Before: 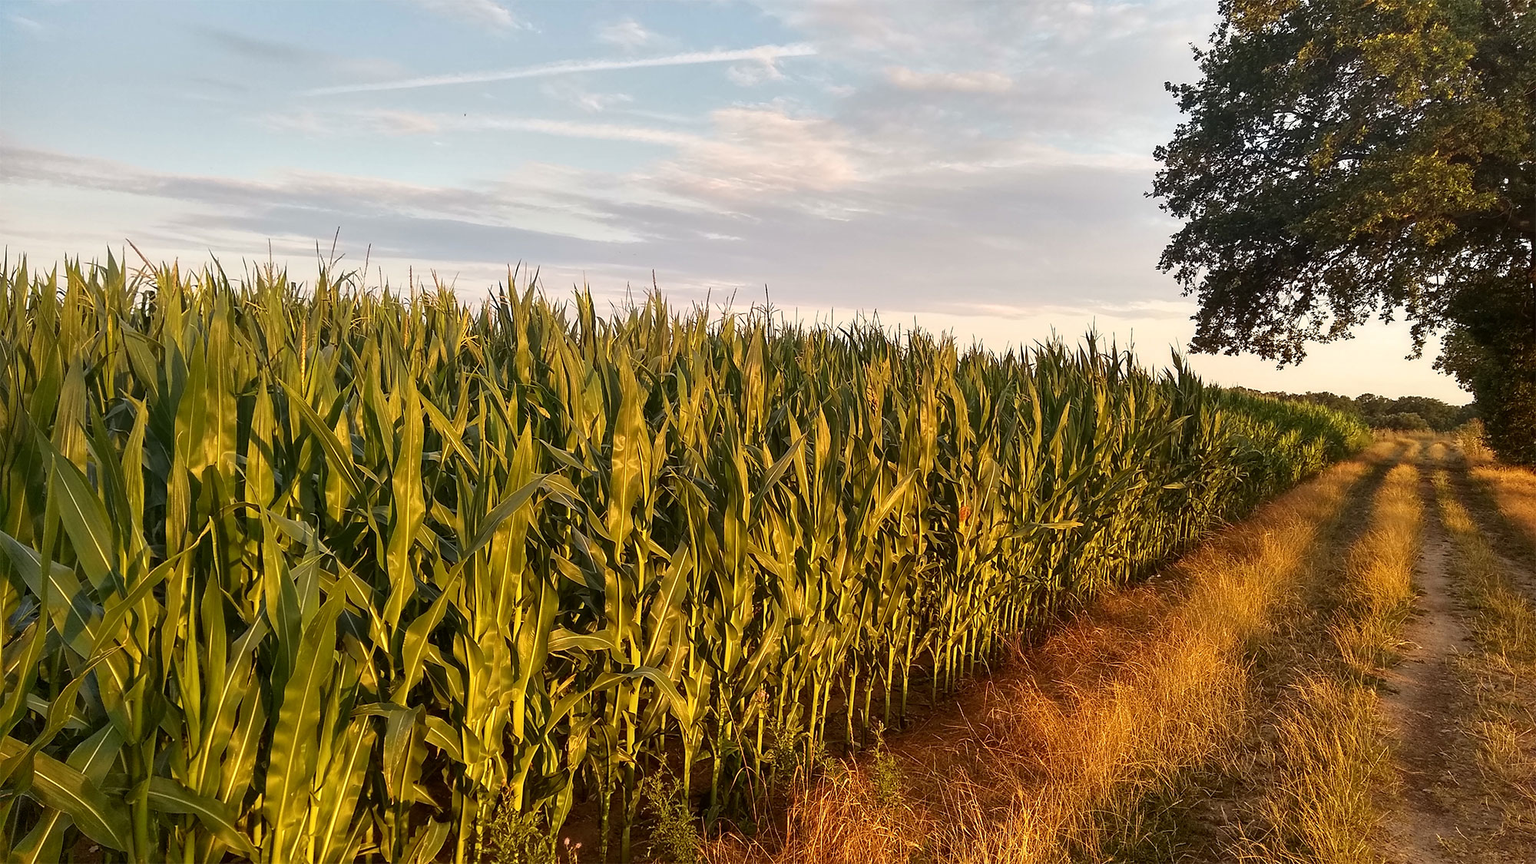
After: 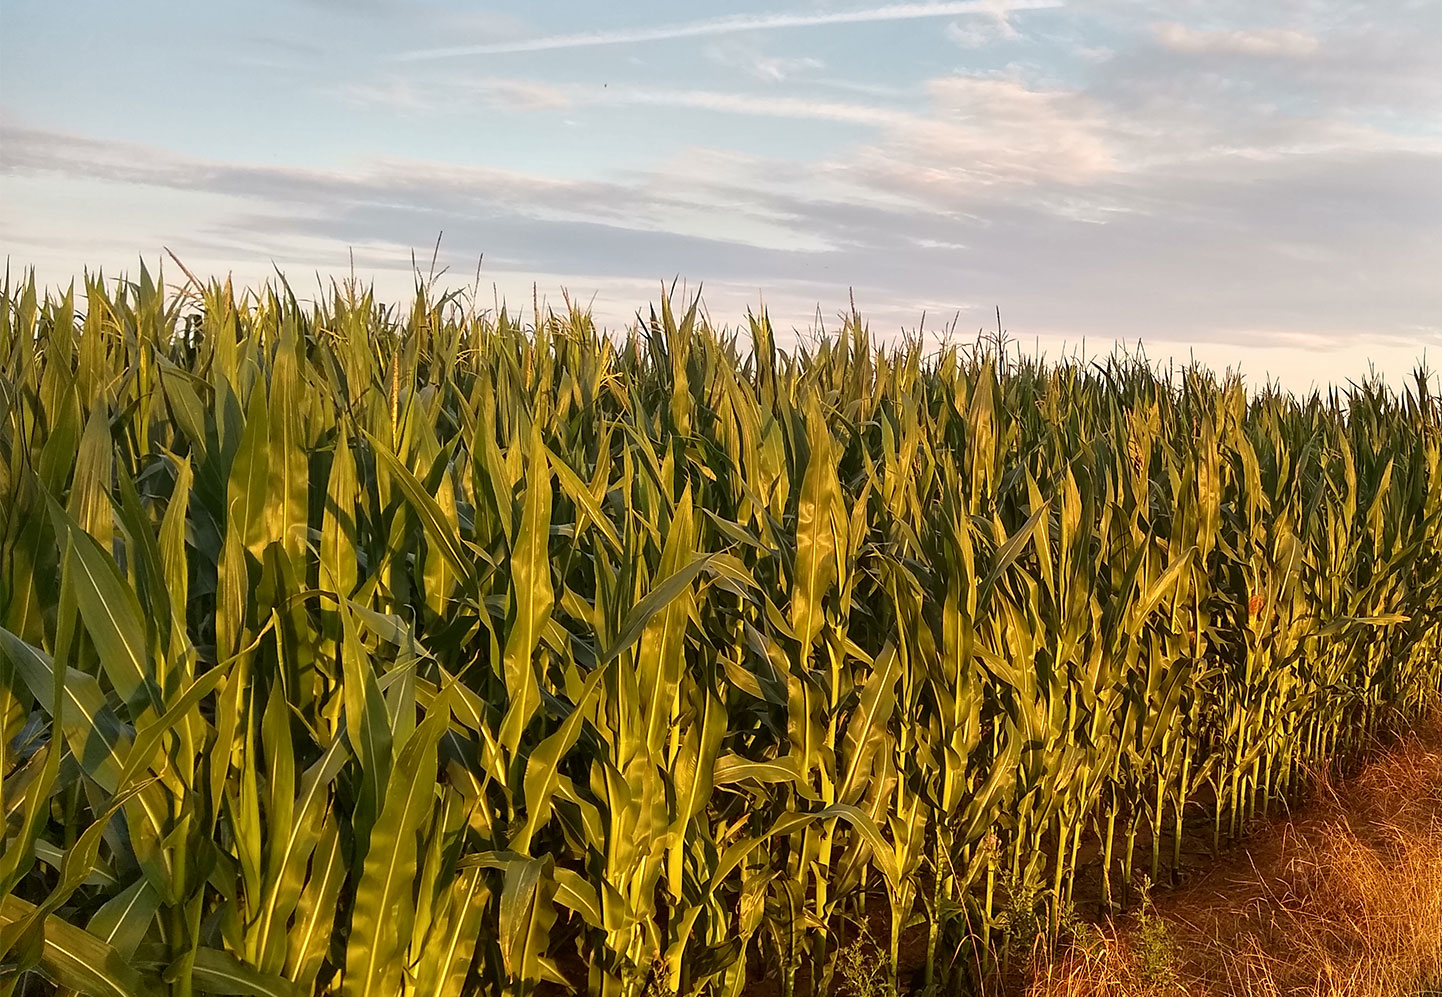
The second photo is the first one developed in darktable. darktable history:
crop: top 5.768%, right 27.895%, bottom 5.538%
